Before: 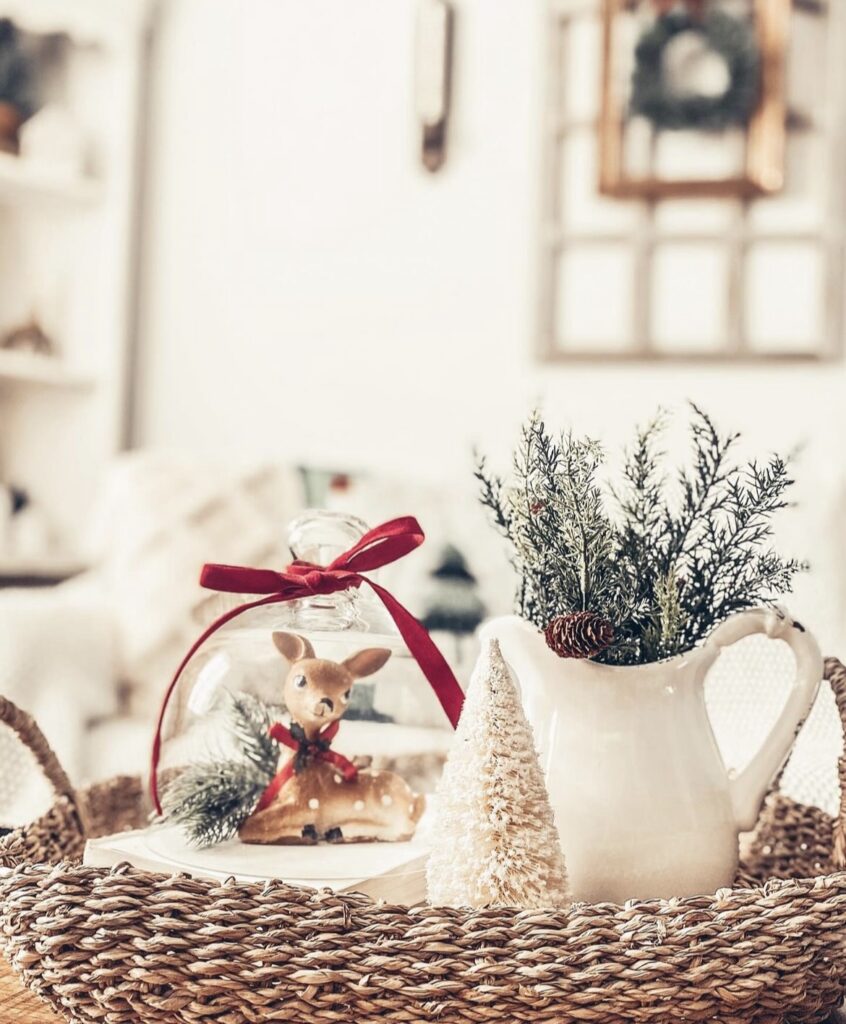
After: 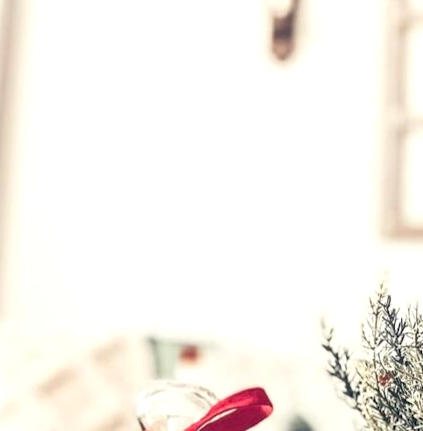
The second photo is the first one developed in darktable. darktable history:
exposure: exposure 0.3 EV, compensate highlight preservation false
rotate and perspective: rotation 0.215°, lens shift (vertical) -0.139, crop left 0.069, crop right 0.939, crop top 0.002, crop bottom 0.996
crop: left 15.306%, top 9.065%, right 30.789%, bottom 48.638%
